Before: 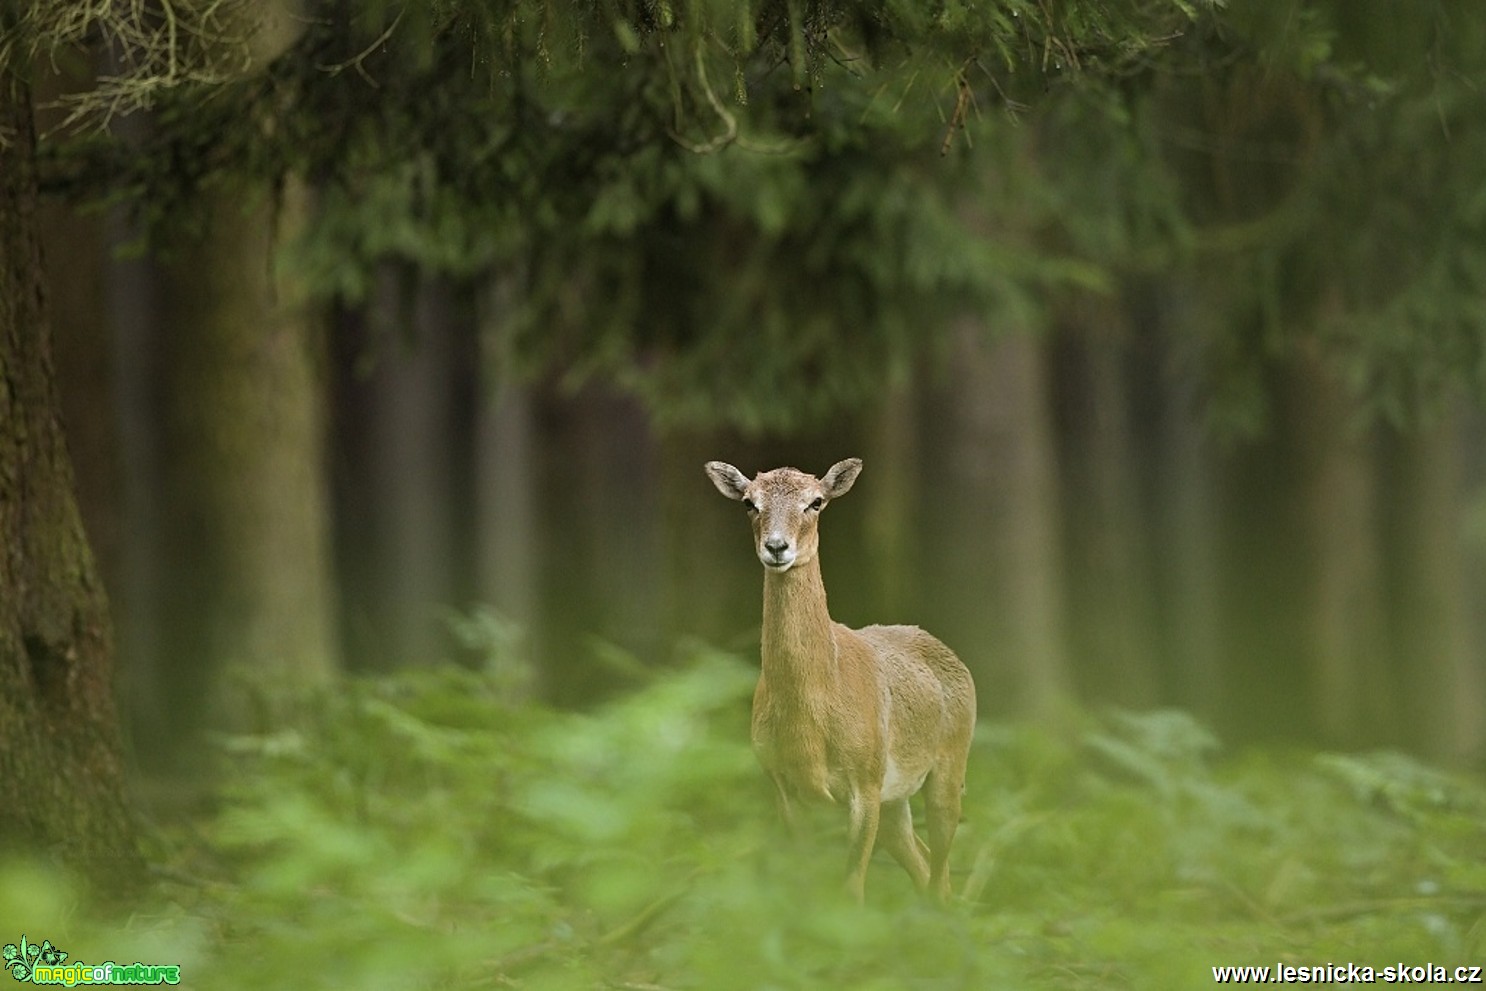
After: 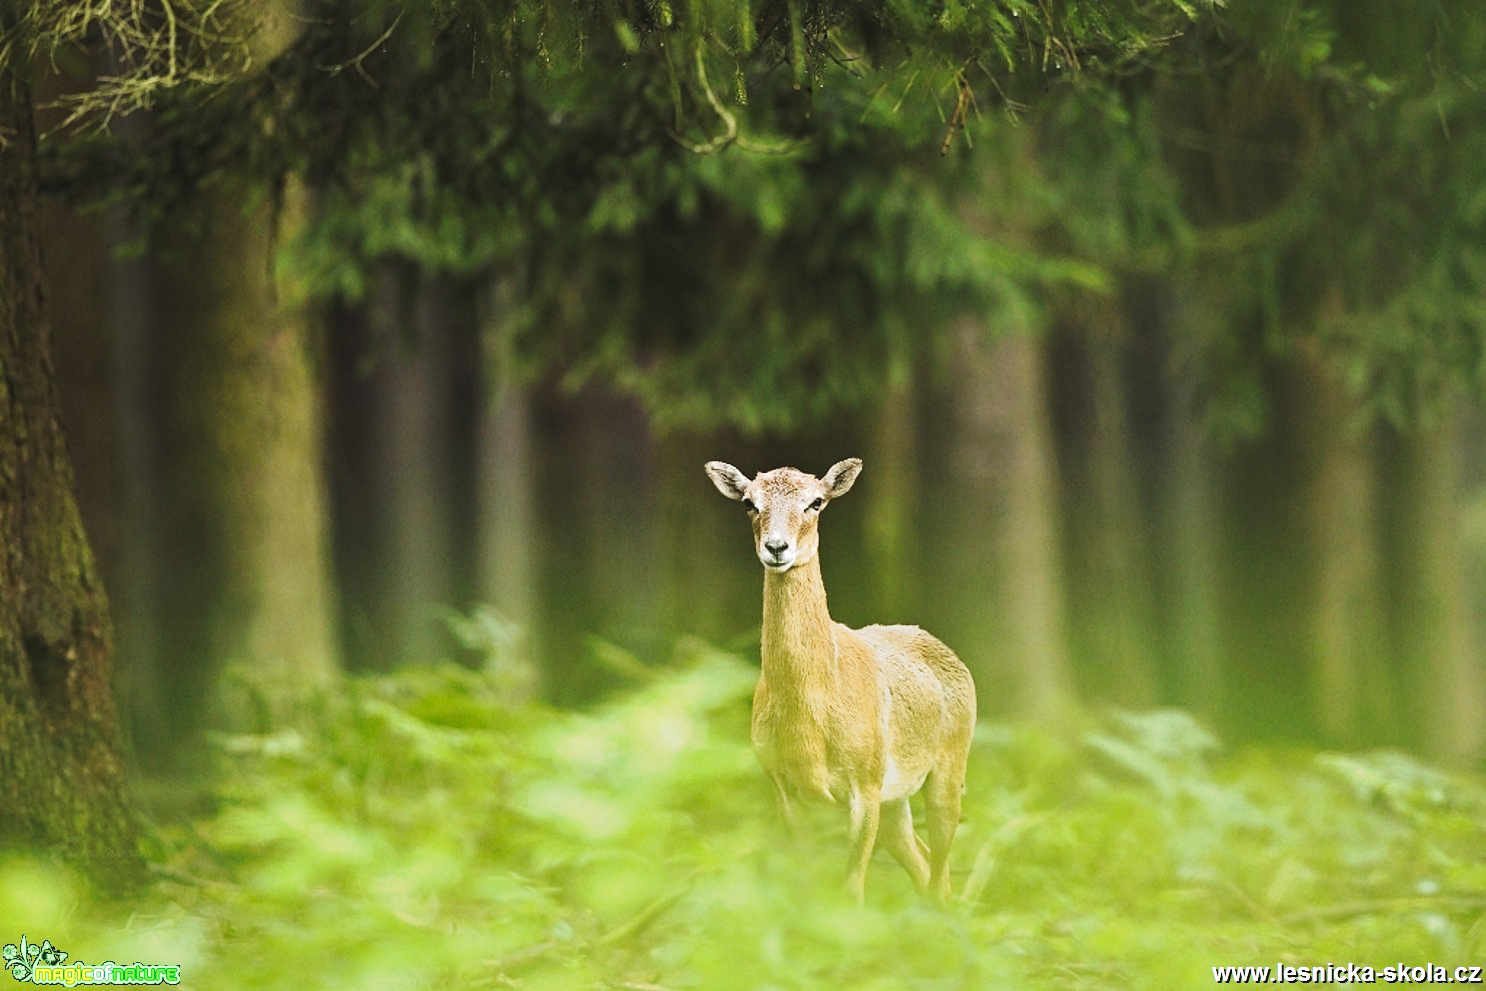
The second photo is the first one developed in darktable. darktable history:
tone curve: curves: ch0 [(0, 0) (0.003, 0.045) (0.011, 0.054) (0.025, 0.069) (0.044, 0.083) (0.069, 0.101) (0.1, 0.119) (0.136, 0.146) (0.177, 0.177) (0.224, 0.221) (0.277, 0.277) (0.335, 0.362) (0.399, 0.452) (0.468, 0.571) (0.543, 0.666) (0.623, 0.758) (0.709, 0.853) (0.801, 0.896) (0.898, 0.945) (1, 1)], preserve colors none
exposure: black level correction 0, exposure 0.301 EV, compensate highlight preservation false
